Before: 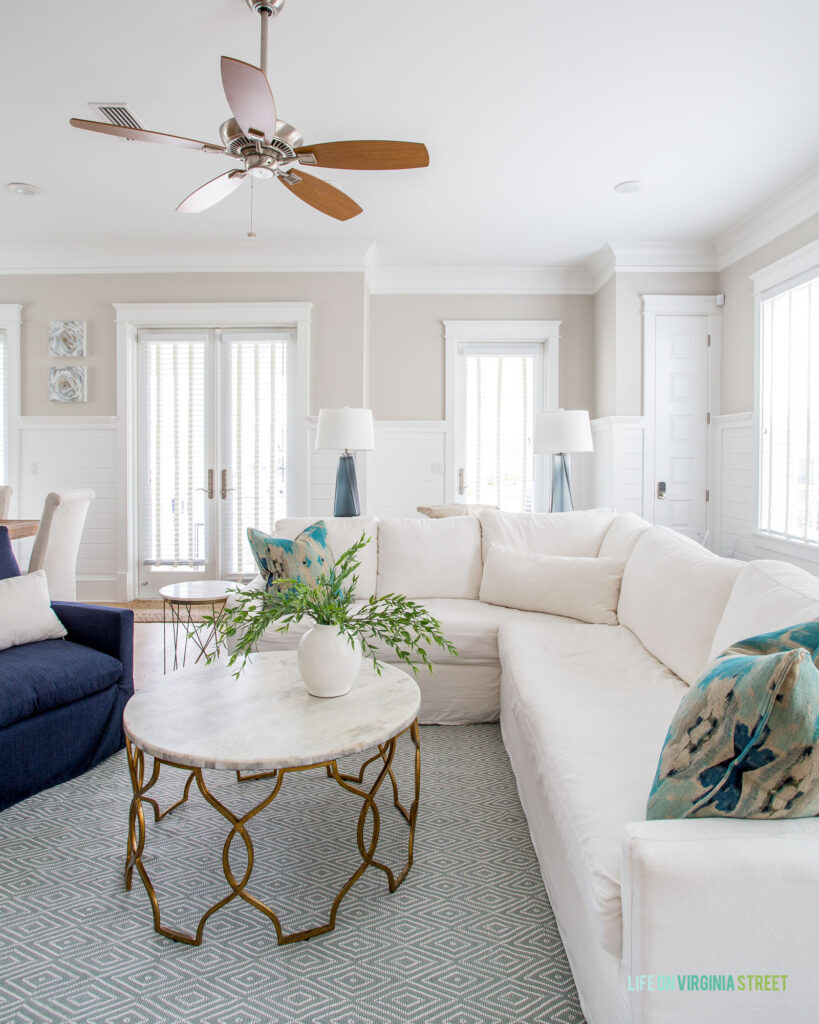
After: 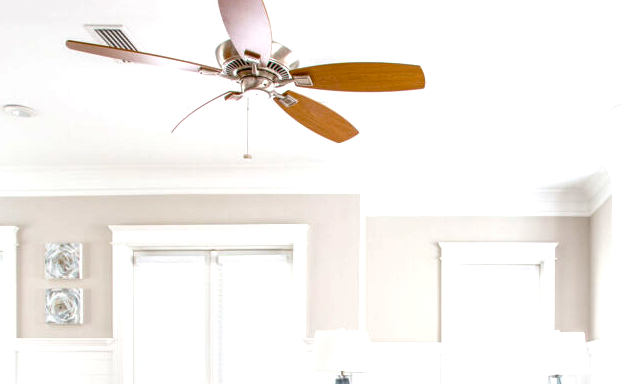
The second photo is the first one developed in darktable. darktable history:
crop: left 0.573%, top 7.646%, right 23.541%, bottom 54.76%
color balance rgb: shadows lift › chroma 1.046%, shadows lift › hue 29.39°, perceptual saturation grading › global saturation 20%, perceptual saturation grading › highlights -25.239%, perceptual saturation grading › shadows 25.706%, global vibrance 20%
exposure: black level correction 0.002, exposure 0.676 EV, compensate highlight preservation false
tone curve: curves: ch0 [(0, 0) (0.106, 0.041) (0.256, 0.197) (0.37, 0.336) (0.513, 0.481) (0.667, 0.629) (1, 1)]; ch1 [(0, 0) (0.502, 0.505) (0.553, 0.577) (1, 1)]; ch2 [(0, 0) (0.5, 0.495) (0.56, 0.544) (1, 1)], preserve colors none
local contrast: on, module defaults
tone equalizer: on, module defaults
